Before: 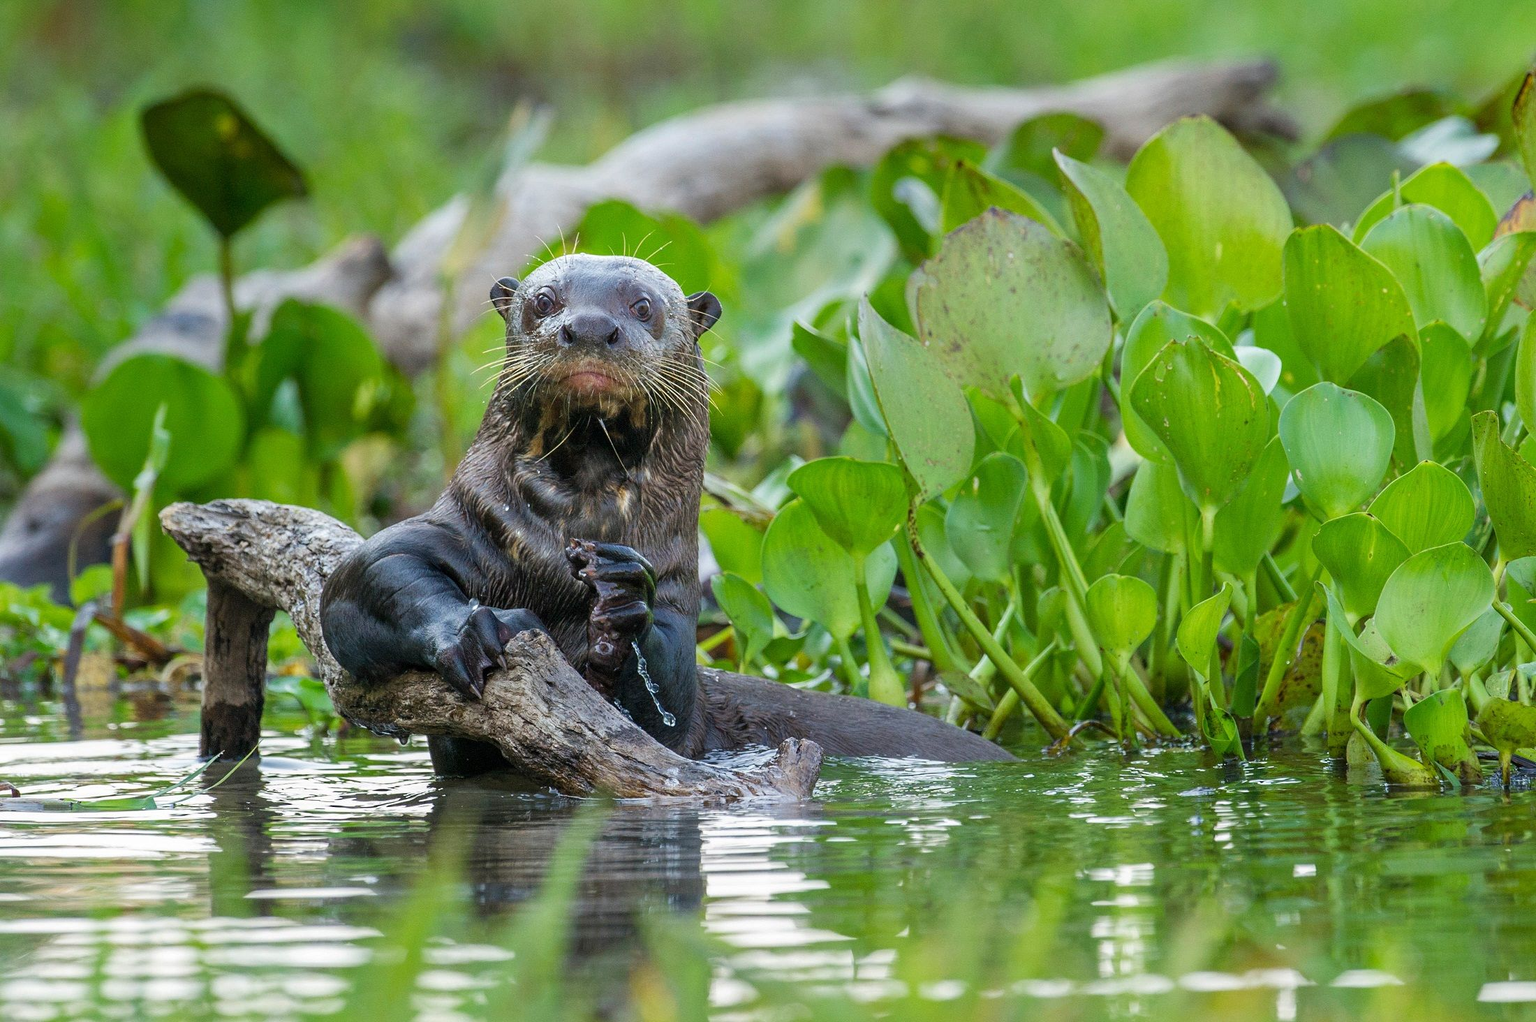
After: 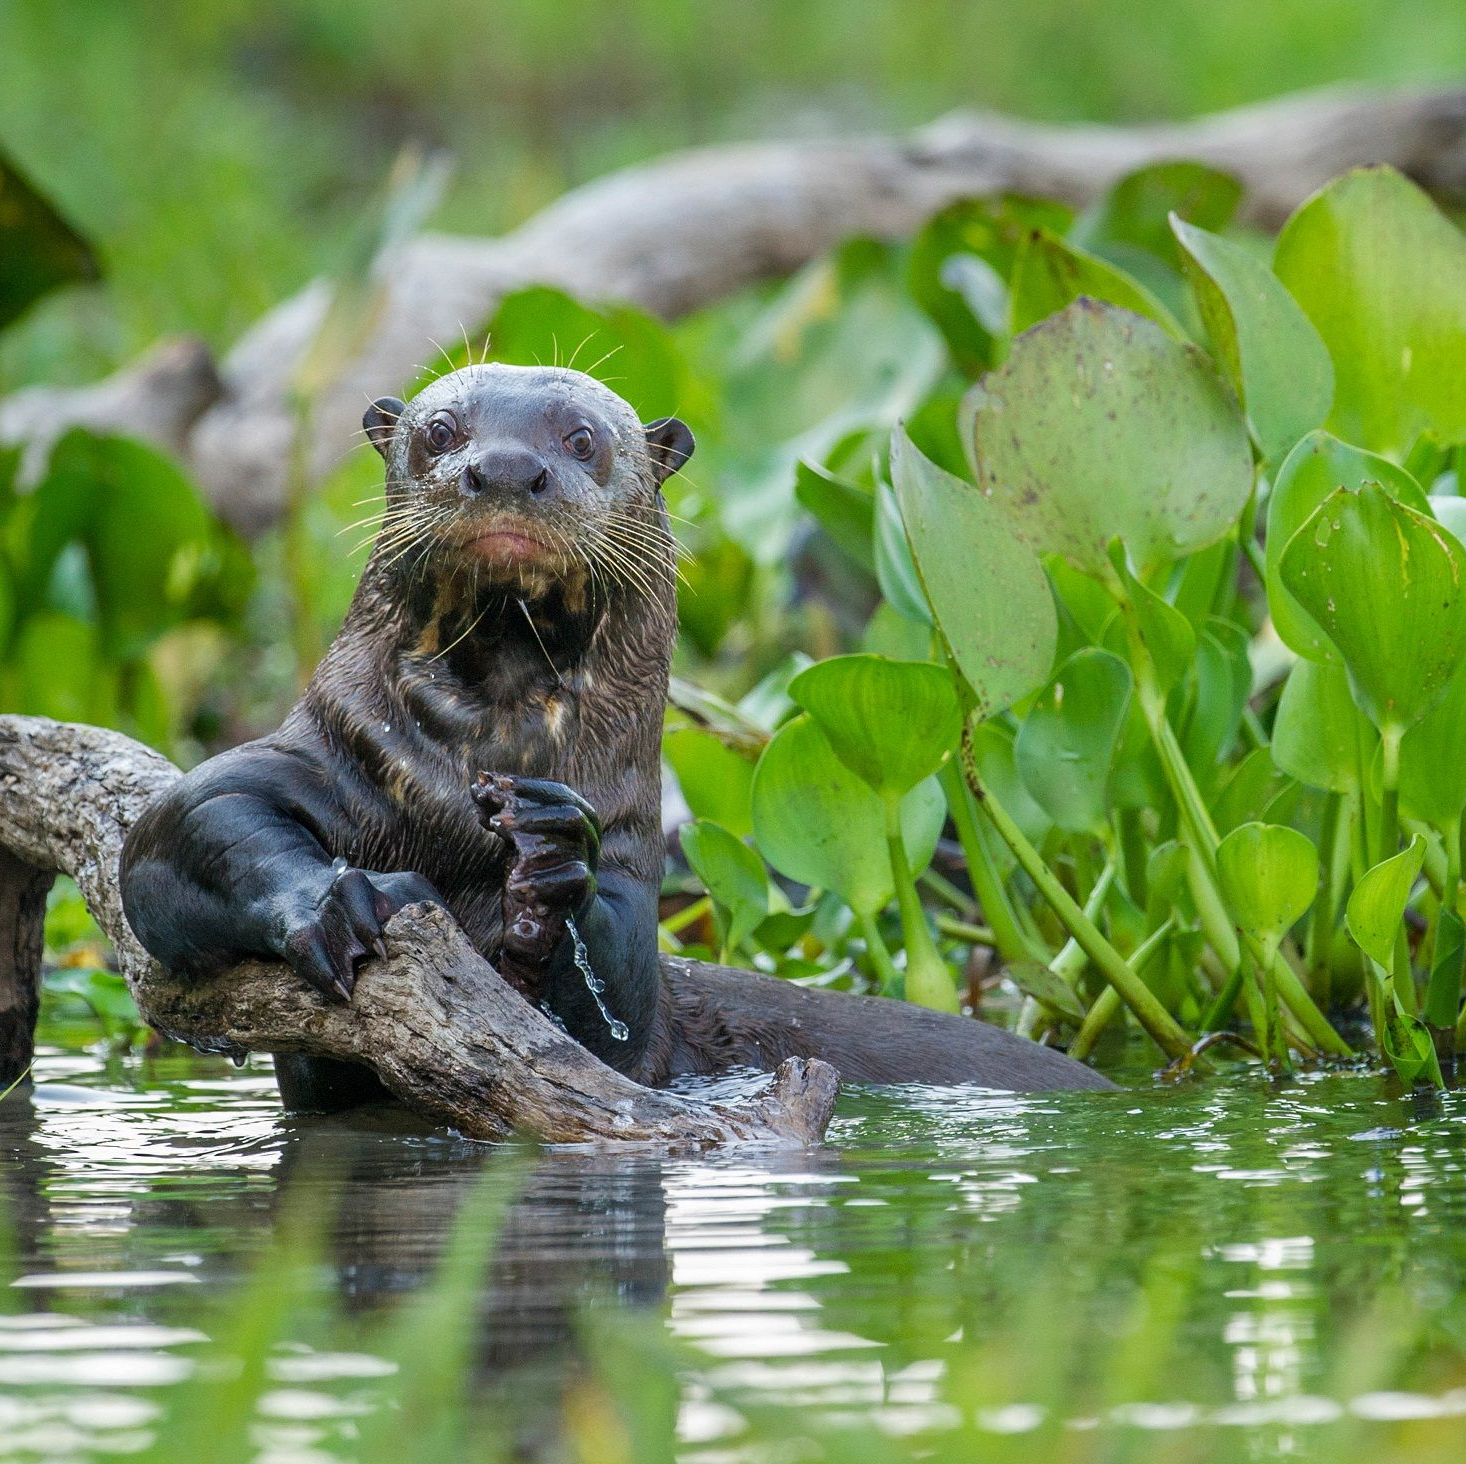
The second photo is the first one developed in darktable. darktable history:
crop: left 15.419%, right 17.914%
